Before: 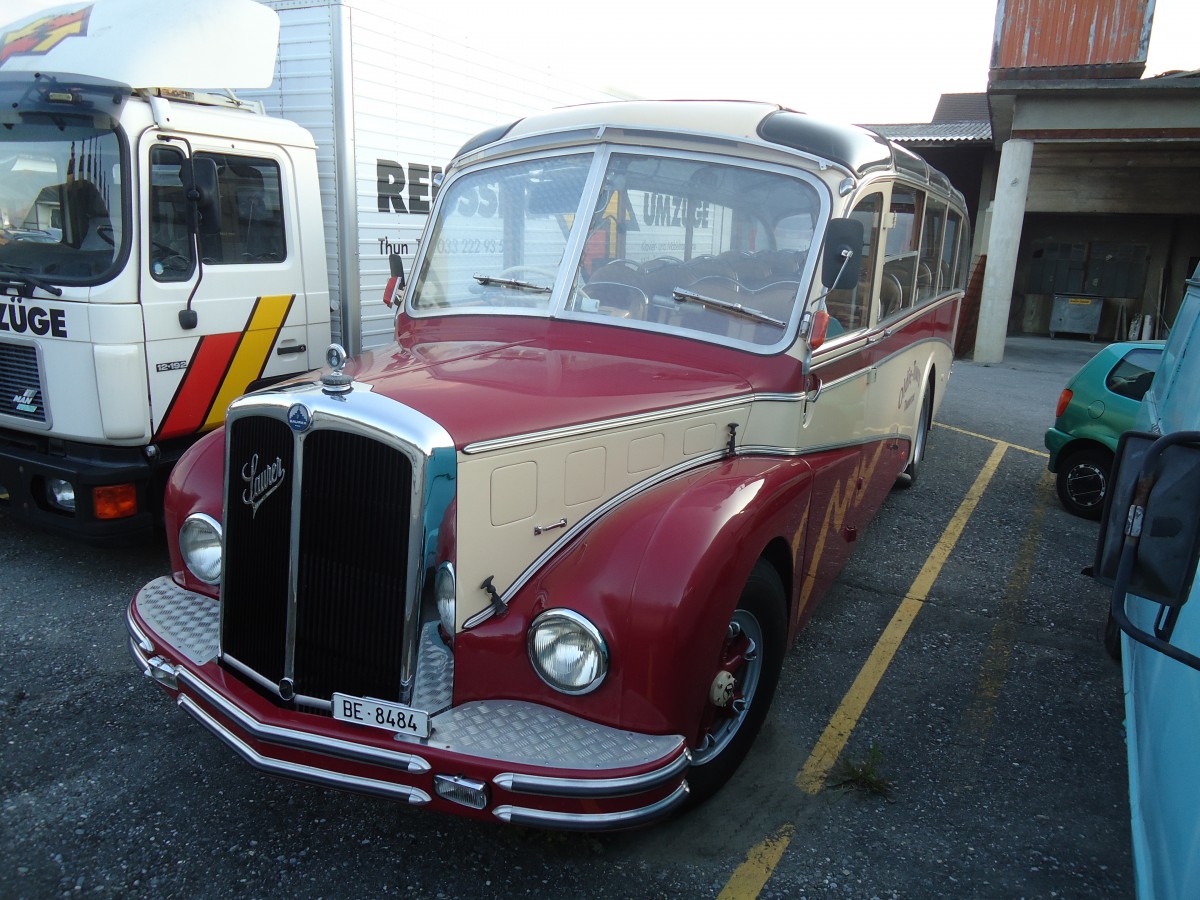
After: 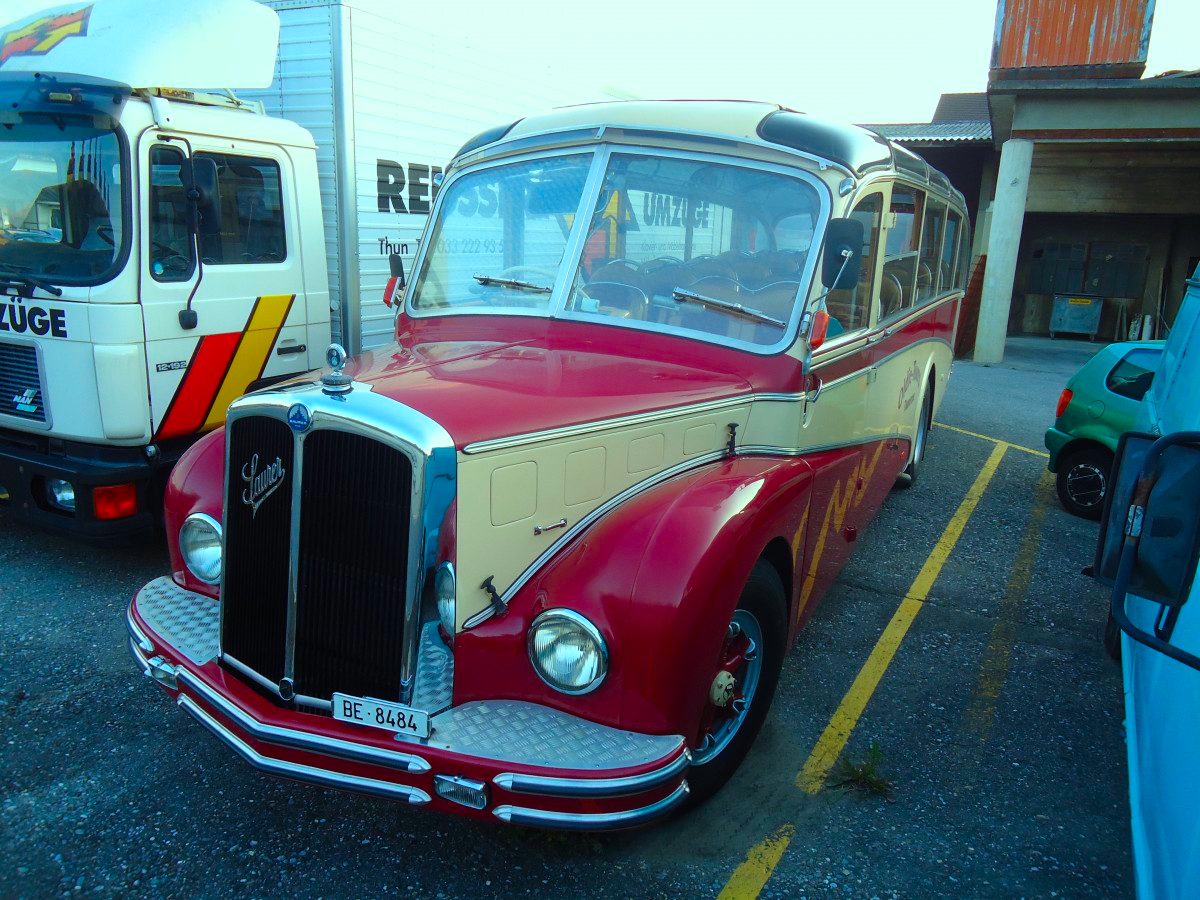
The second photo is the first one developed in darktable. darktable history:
color correction: highlights a* -10.77, highlights b* 9.8, saturation 1.72
color calibration: illuminant as shot in camera, x 0.358, y 0.373, temperature 4628.91 K
shadows and highlights: radius 125.46, shadows 30.51, highlights -30.51, low approximation 0.01, soften with gaussian
